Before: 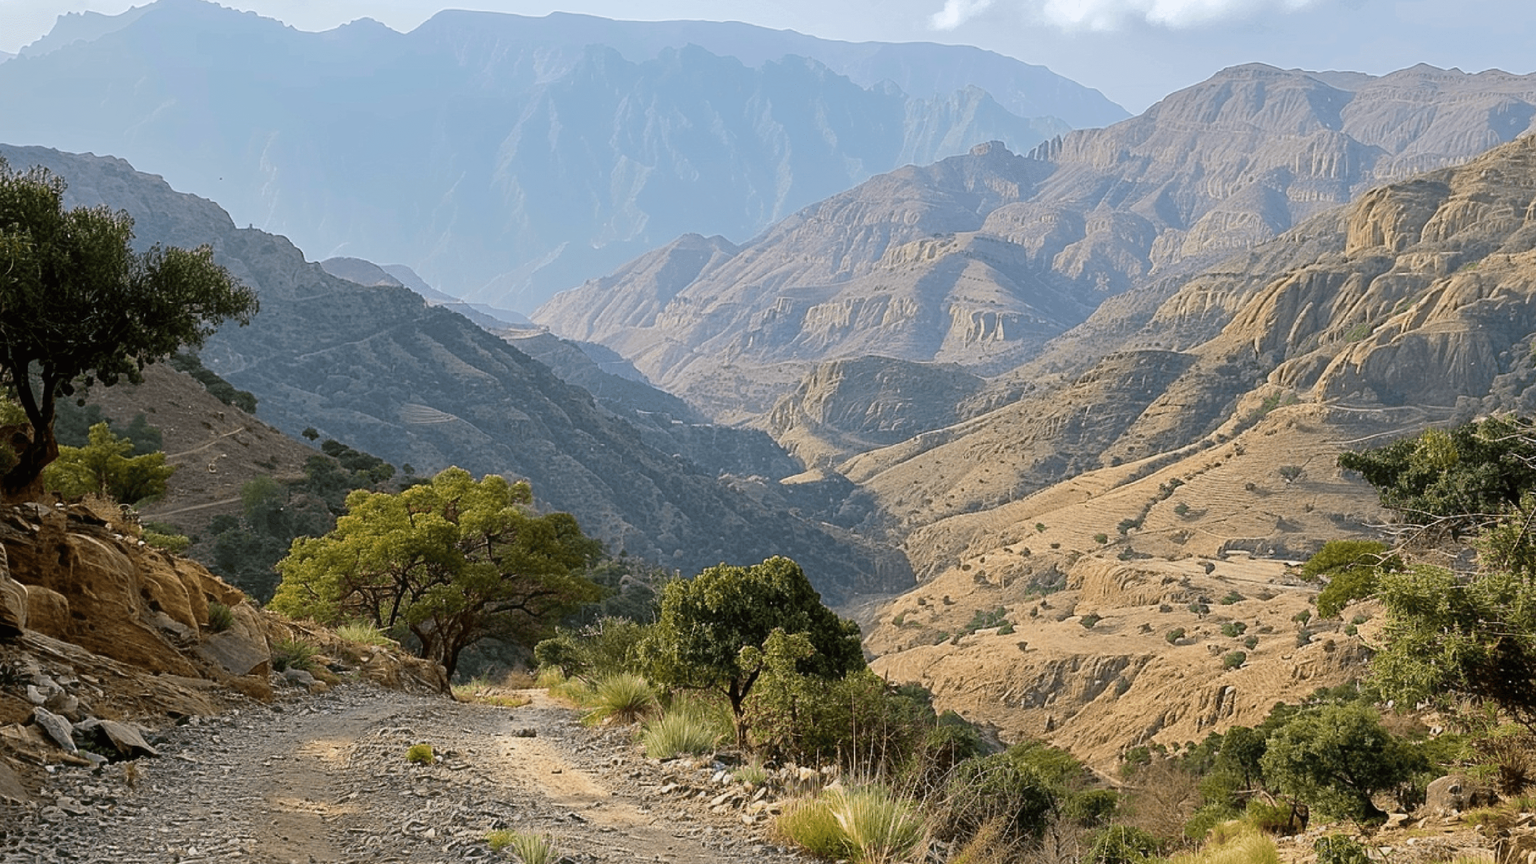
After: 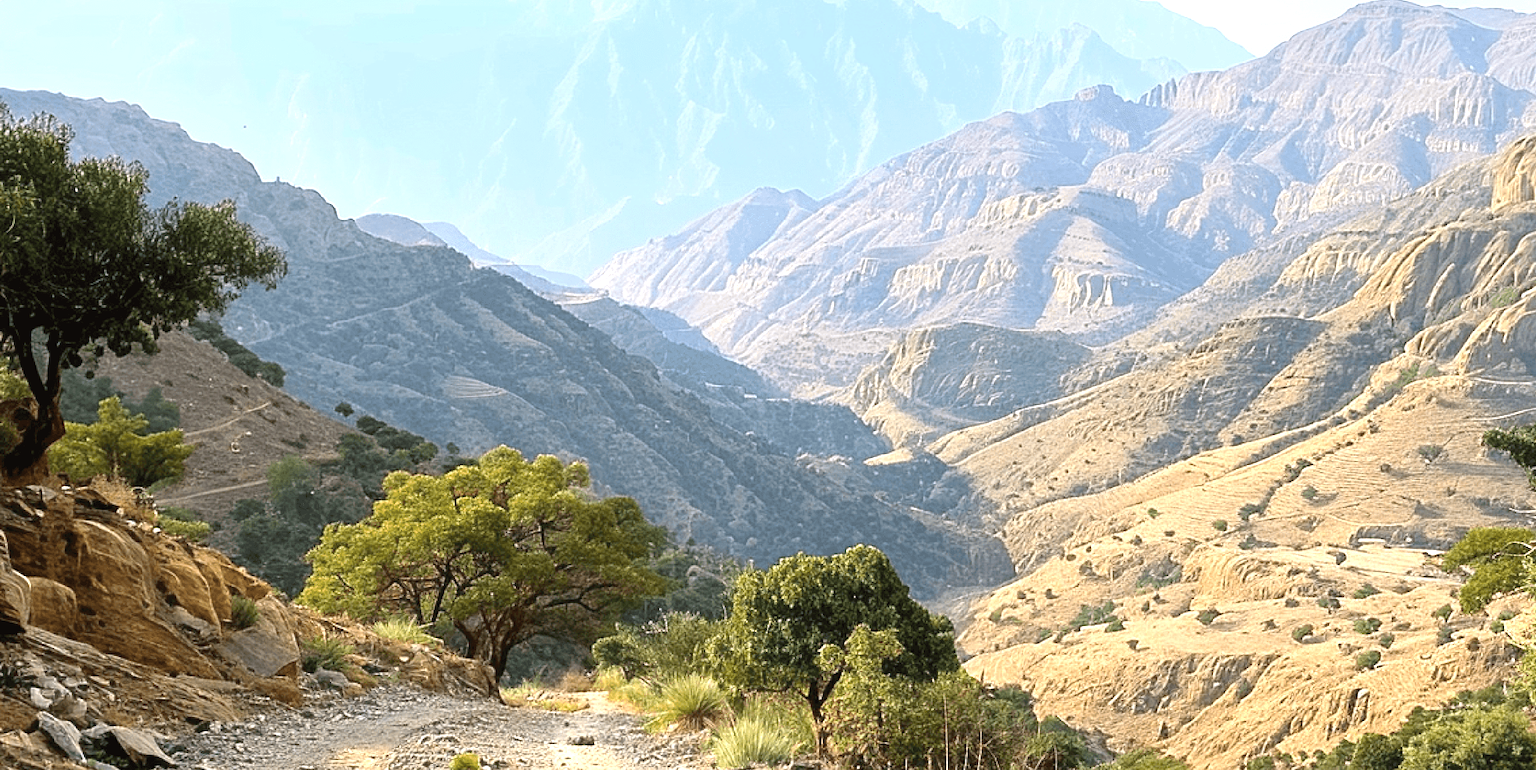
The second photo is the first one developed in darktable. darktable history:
crop: top 7.49%, right 9.717%, bottom 11.943%
exposure: black level correction 0, exposure 1.015 EV, compensate exposure bias true, compensate highlight preservation false
